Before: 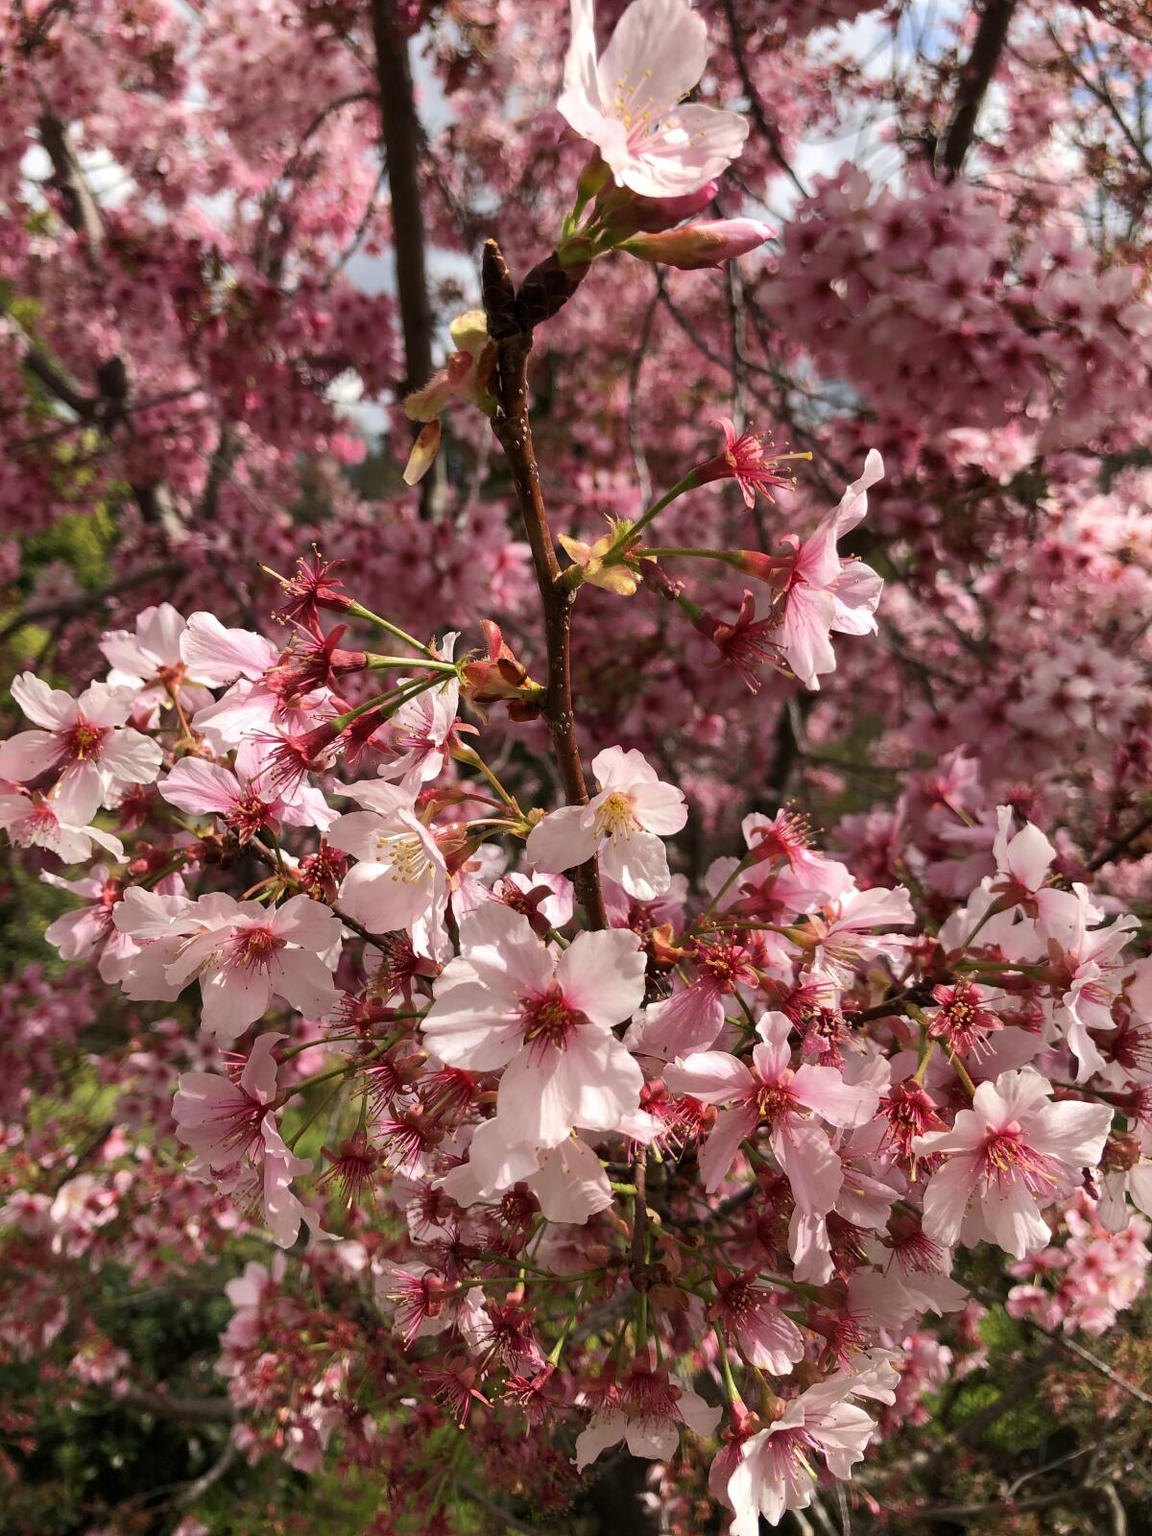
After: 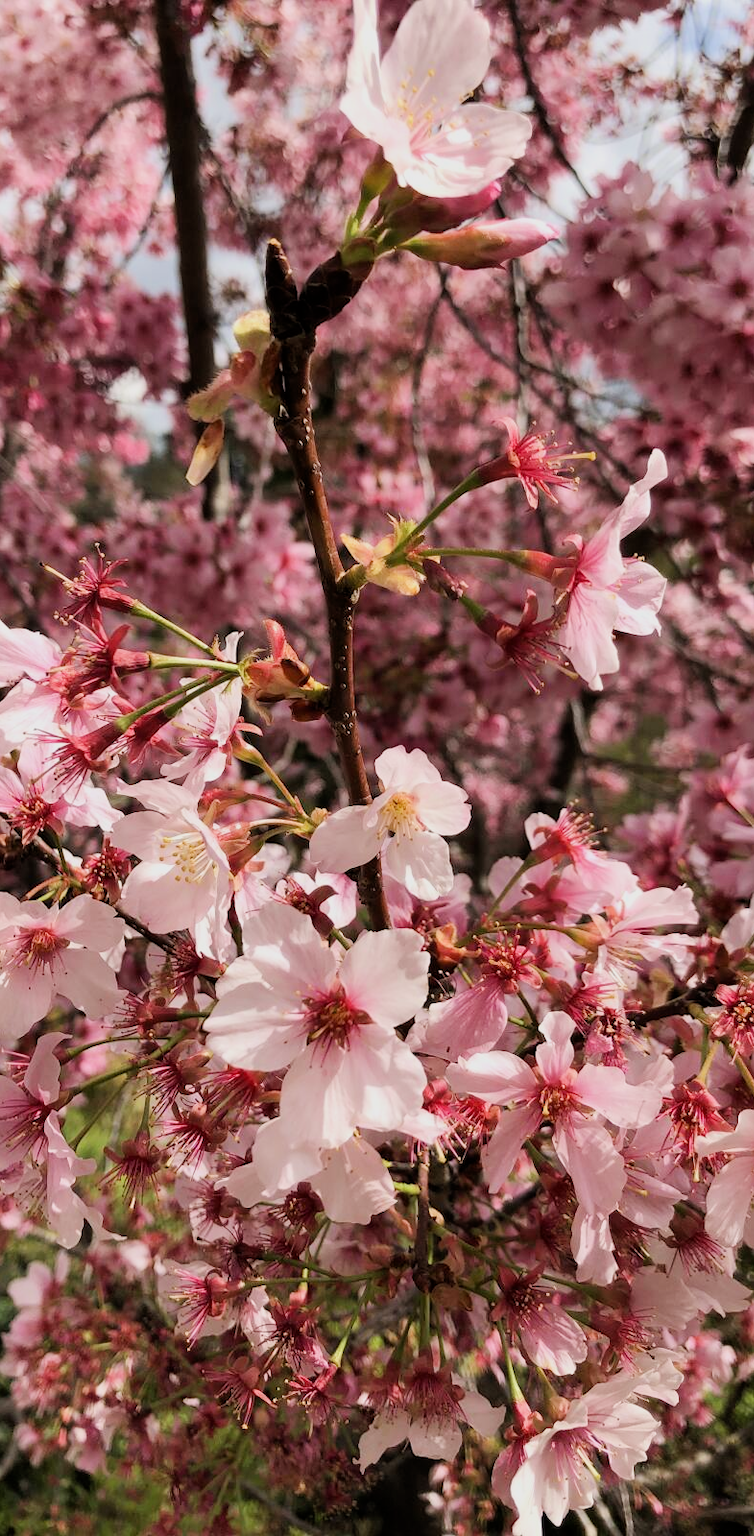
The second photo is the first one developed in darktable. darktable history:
crop and rotate: left 18.885%, right 15.597%
exposure: exposure 0.559 EV, compensate highlight preservation false
filmic rgb: black relative exposure -7.65 EV, white relative exposure 4.56 EV, threshold 6 EV, hardness 3.61, contrast 1.058, enable highlight reconstruction true
